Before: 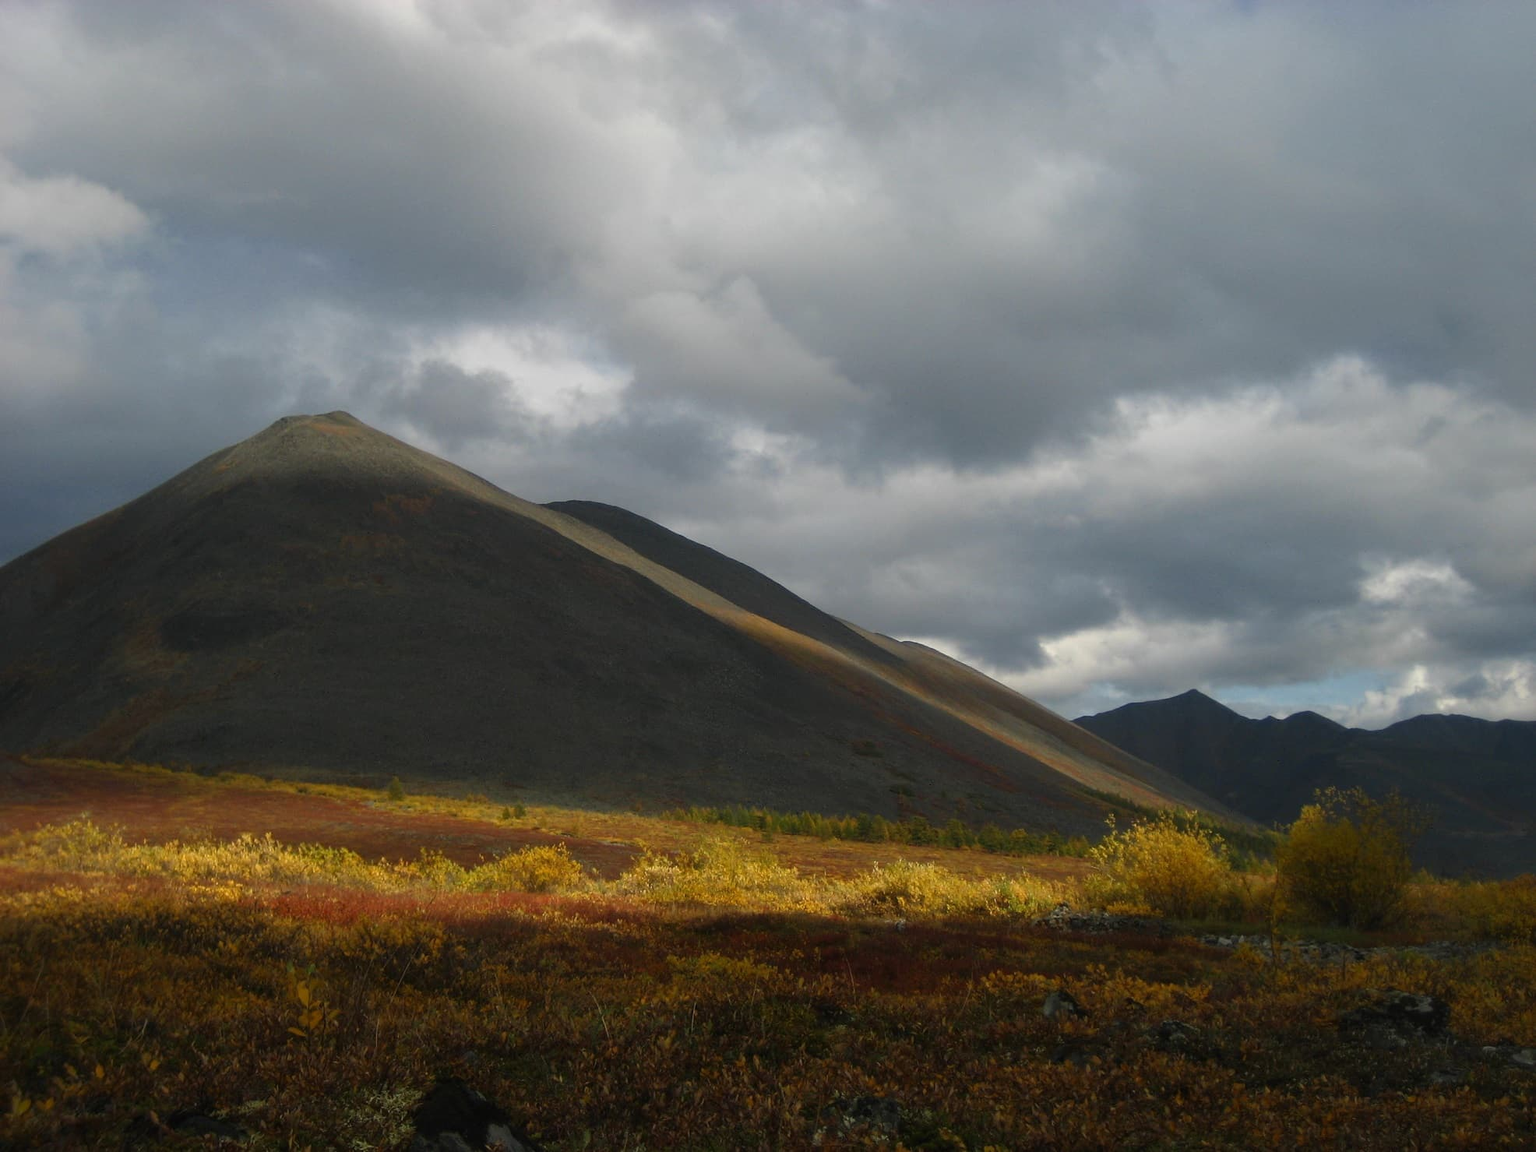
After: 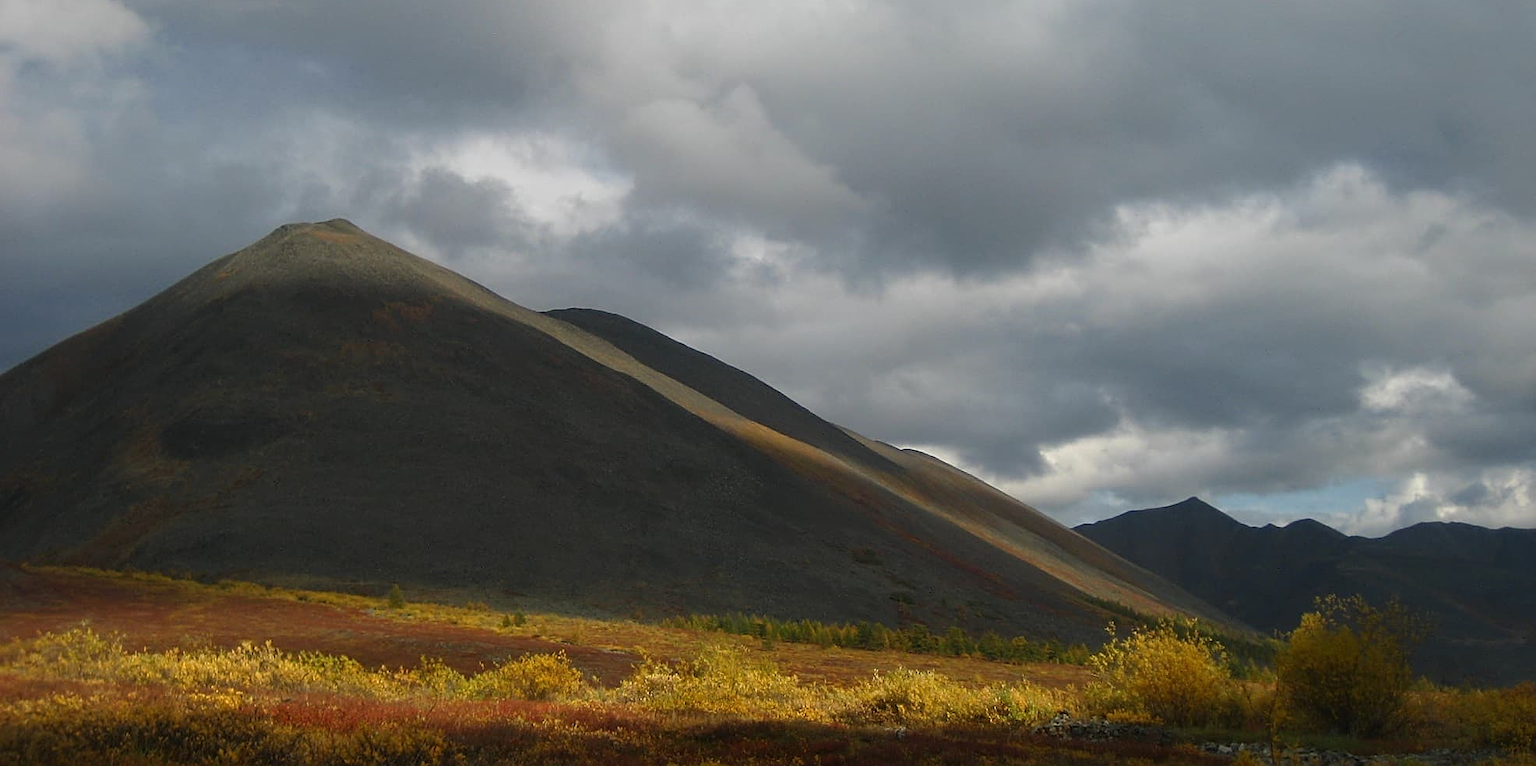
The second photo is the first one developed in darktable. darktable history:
rotate and perspective: automatic cropping original format, crop left 0, crop top 0
sharpen: on, module defaults
crop: top 16.727%, bottom 16.727%
